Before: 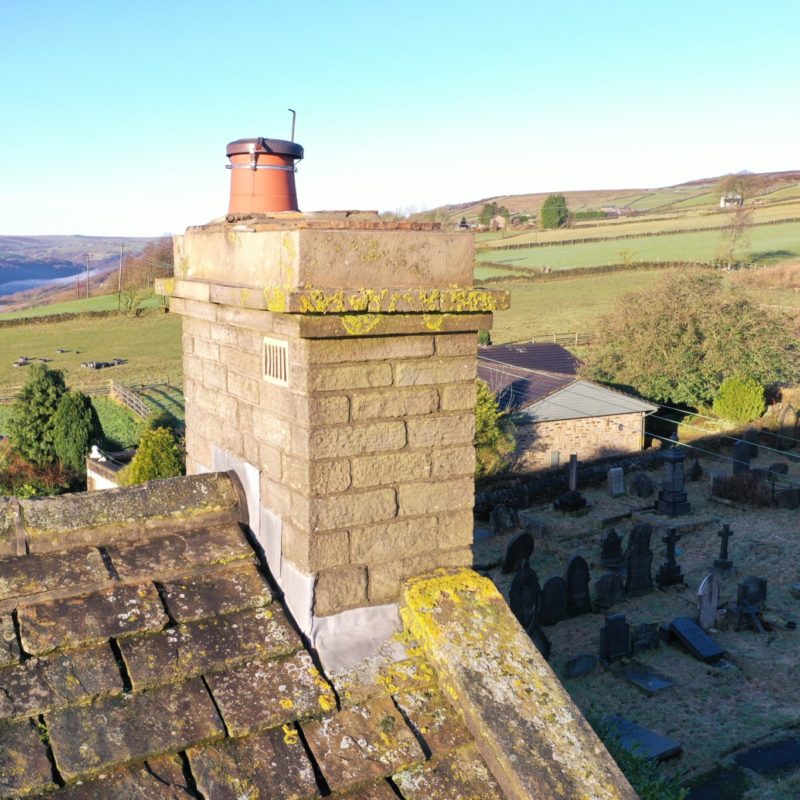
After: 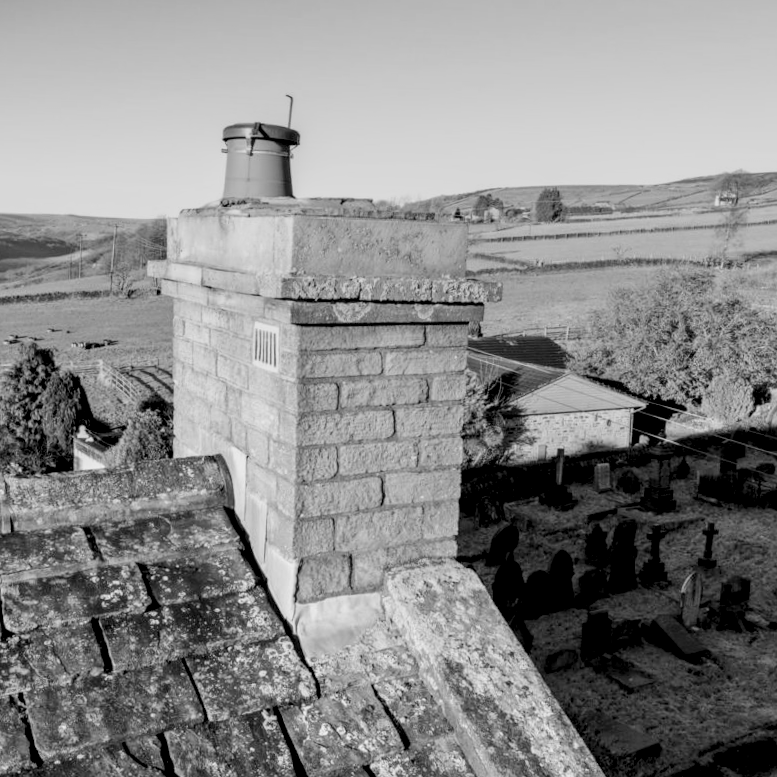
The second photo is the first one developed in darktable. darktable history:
filmic rgb: black relative exposure -7.65 EV, white relative exposure 4.56 EV, hardness 3.61
crop and rotate: angle -1.69°
monochrome: a 73.58, b 64.21
local contrast: highlights 65%, shadows 54%, detail 169%, midtone range 0.514
